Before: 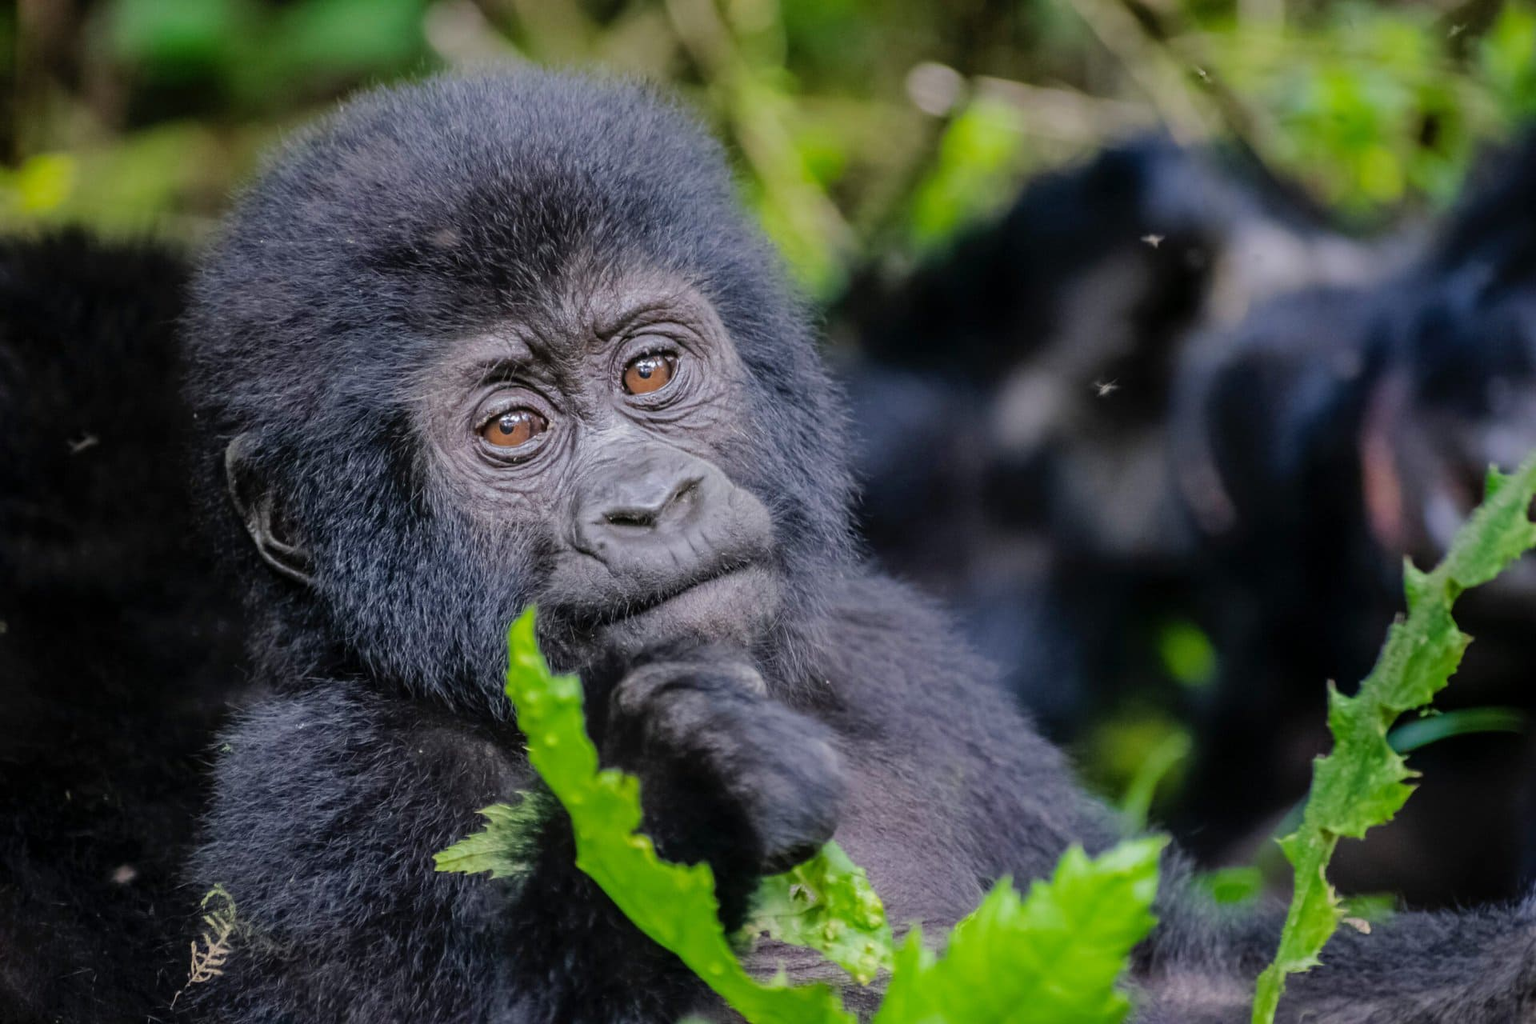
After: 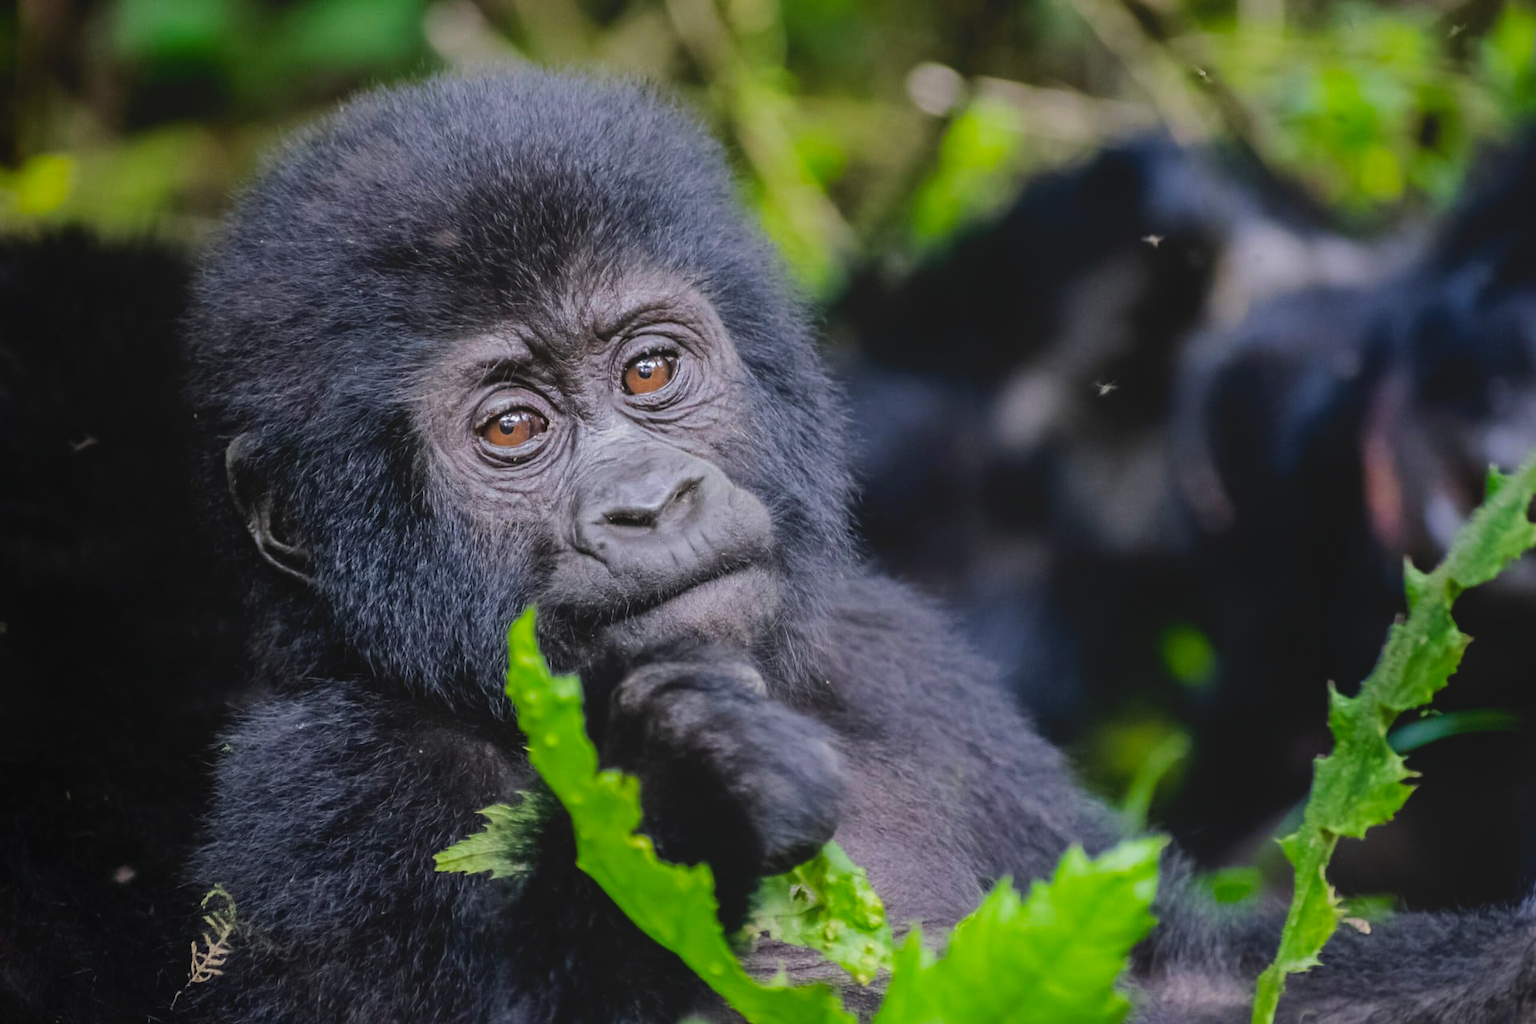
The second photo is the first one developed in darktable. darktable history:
tone equalizer: -8 EV -0.782 EV, -7 EV -0.676 EV, -6 EV -0.611 EV, -5 EV -0.378 EV, -3 EV 0.367 EV, -2 EV 0.6 EV, -1 EV 0.698 EV, +0 EV 0.77 EV, edges refinement/feathering 500, mask exposure compensation -1.57 EV, preserve details no
local contrast: detail 71%
